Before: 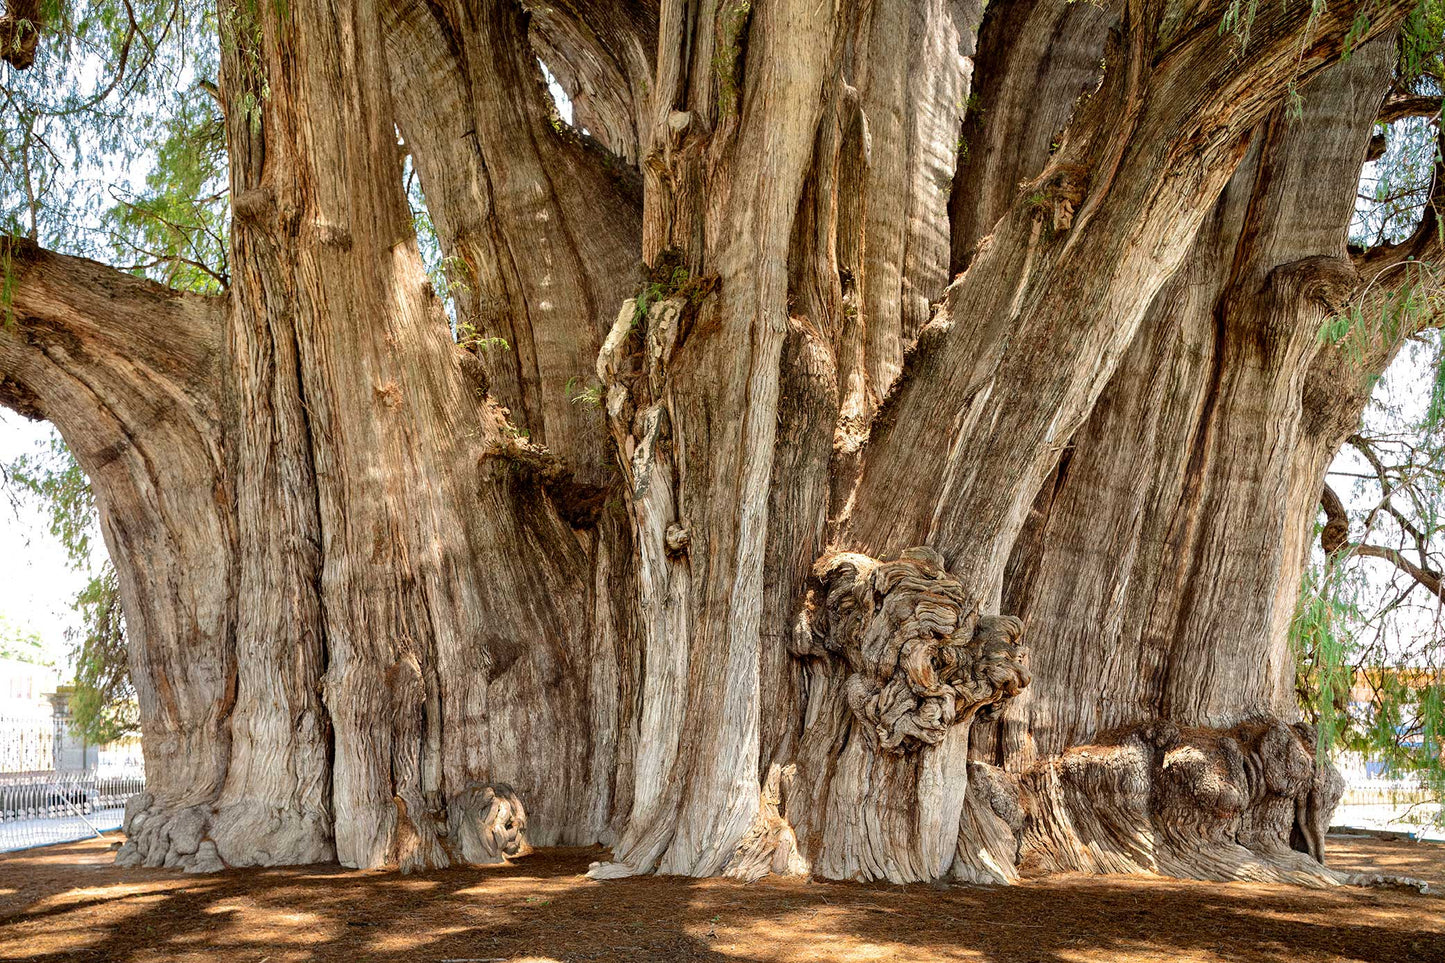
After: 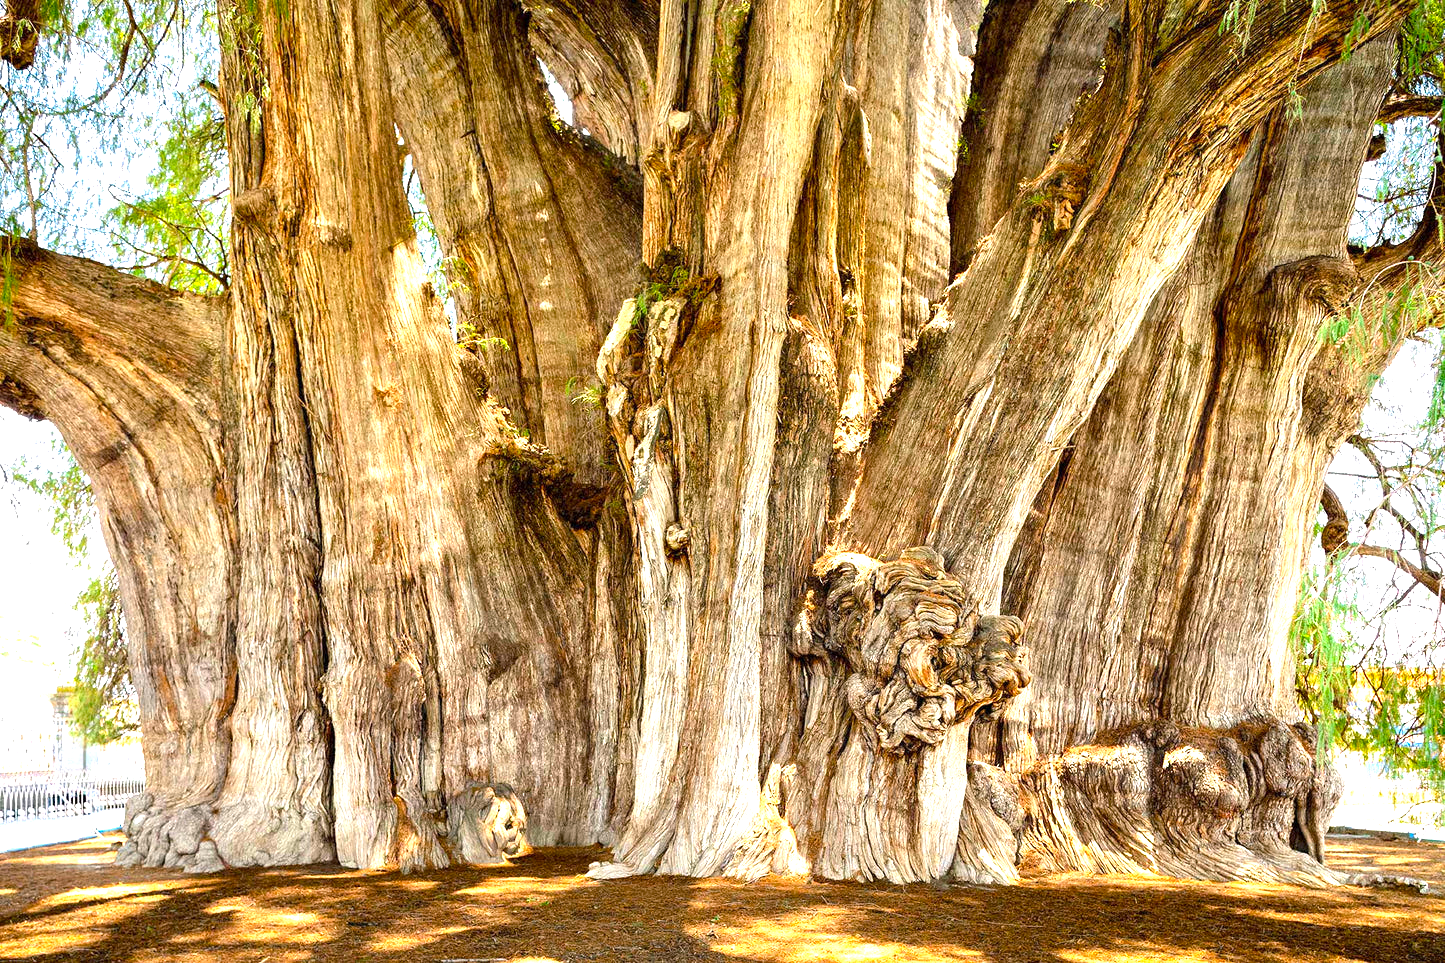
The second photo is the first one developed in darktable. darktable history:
exposure: exposure 1.2 EV, compensate exposure bias true, compensate highlight preservation false
color balance rgb: shadows lift › chroma 2.031%, shadows lift › hue 183.74°, perceptual saturation grading › global saturation 25.713%, global vibrance 9.74%
